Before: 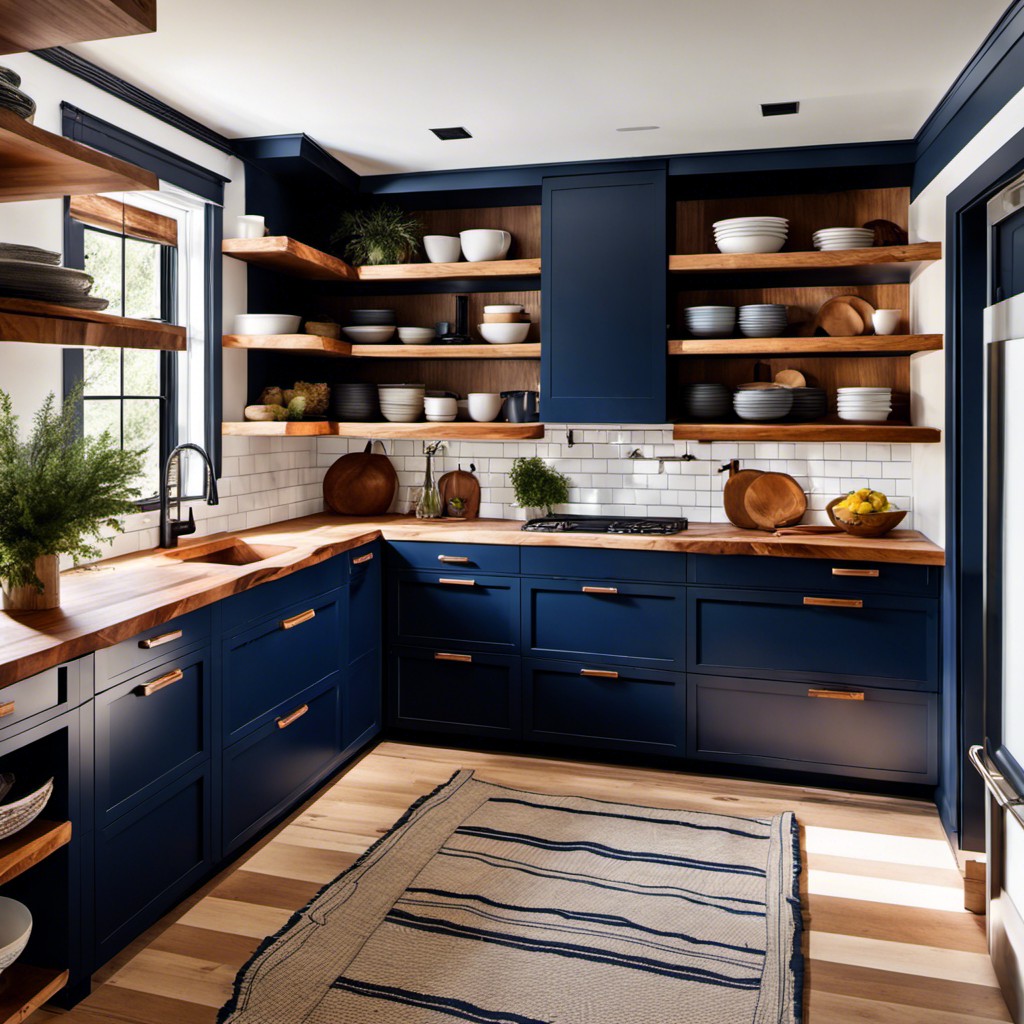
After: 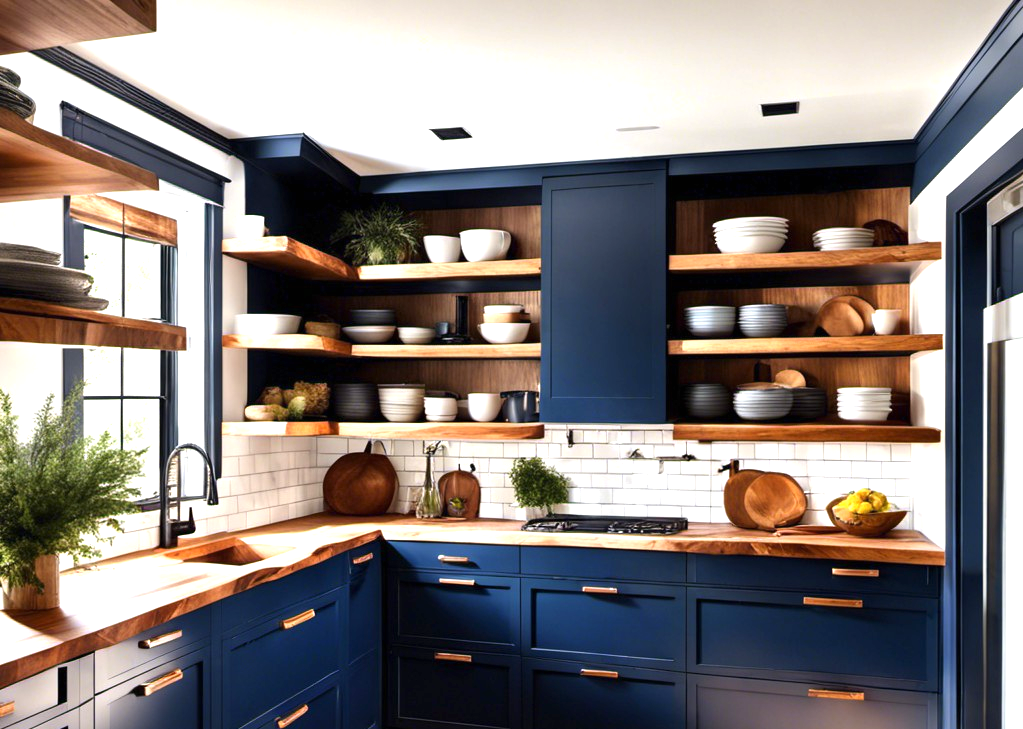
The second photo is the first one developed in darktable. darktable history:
crop: right 0%, bottom 28.789%
exposure: black level correction 0, exposure 0.891 EV, compensate exposure bias true, compensate highlight preservation false
